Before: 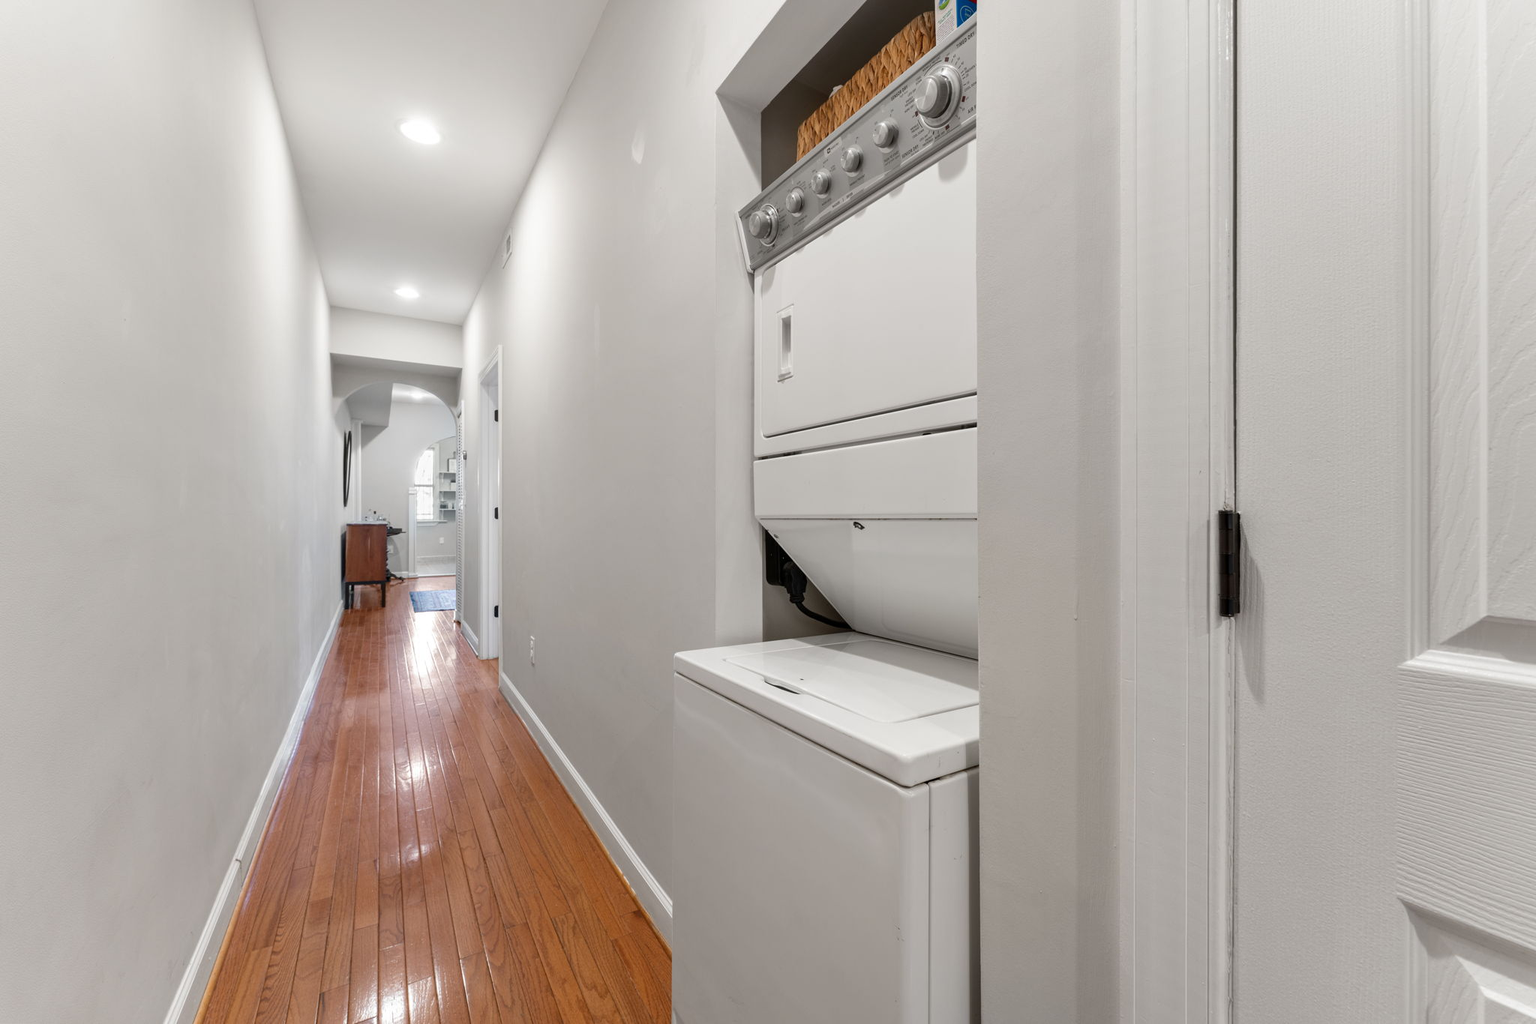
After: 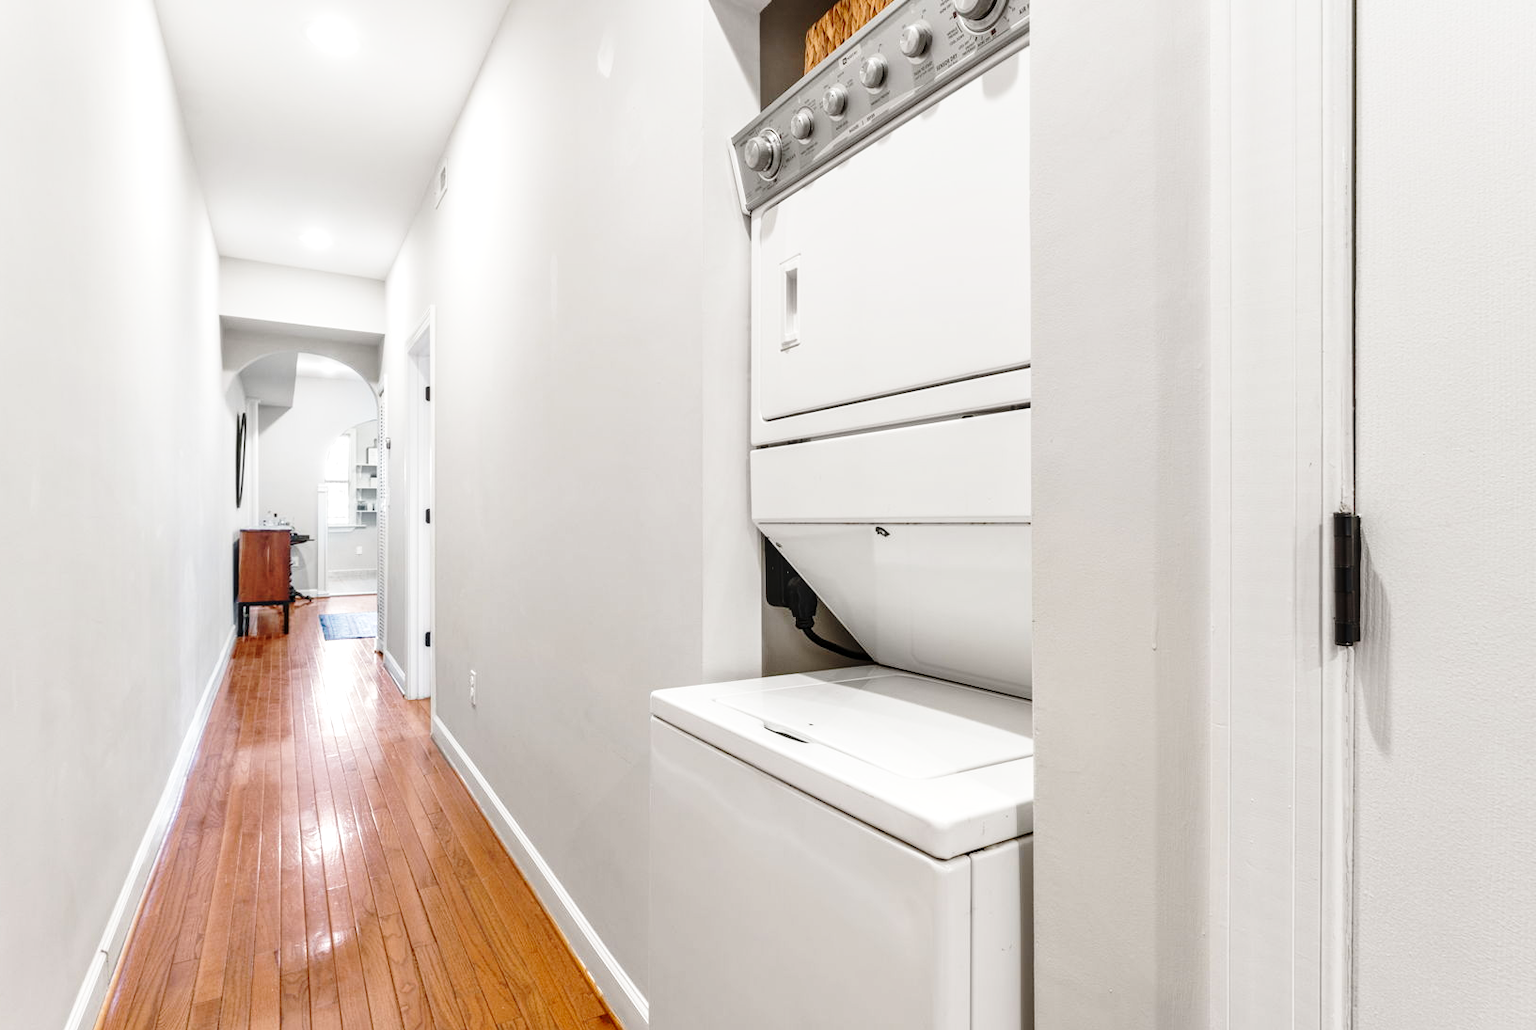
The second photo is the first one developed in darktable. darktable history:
crop and rotate: left 10.145%, top 10.023%, right 10.107%, bottom 9.676%
base curve: curves: ch0 [(0, 0) (0.028, 0.03) (0.121, 0.232) (0.46, 0.748) (0.859, 0.968) (1, 1)], preserve colors none
local contrast: on, module defaults
